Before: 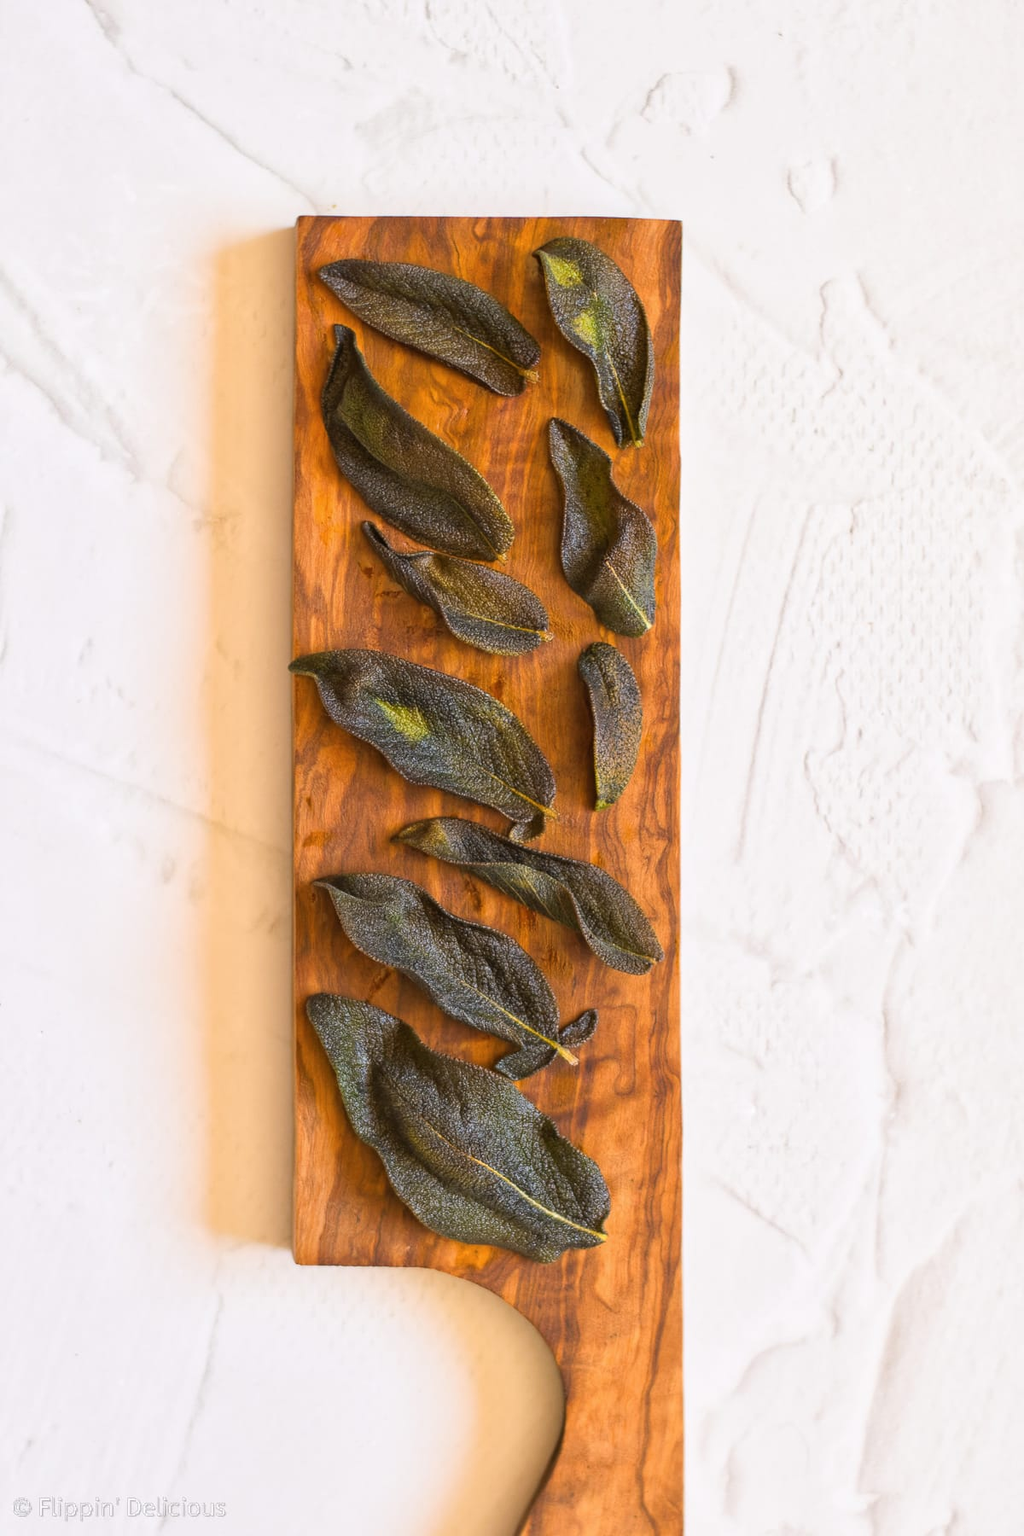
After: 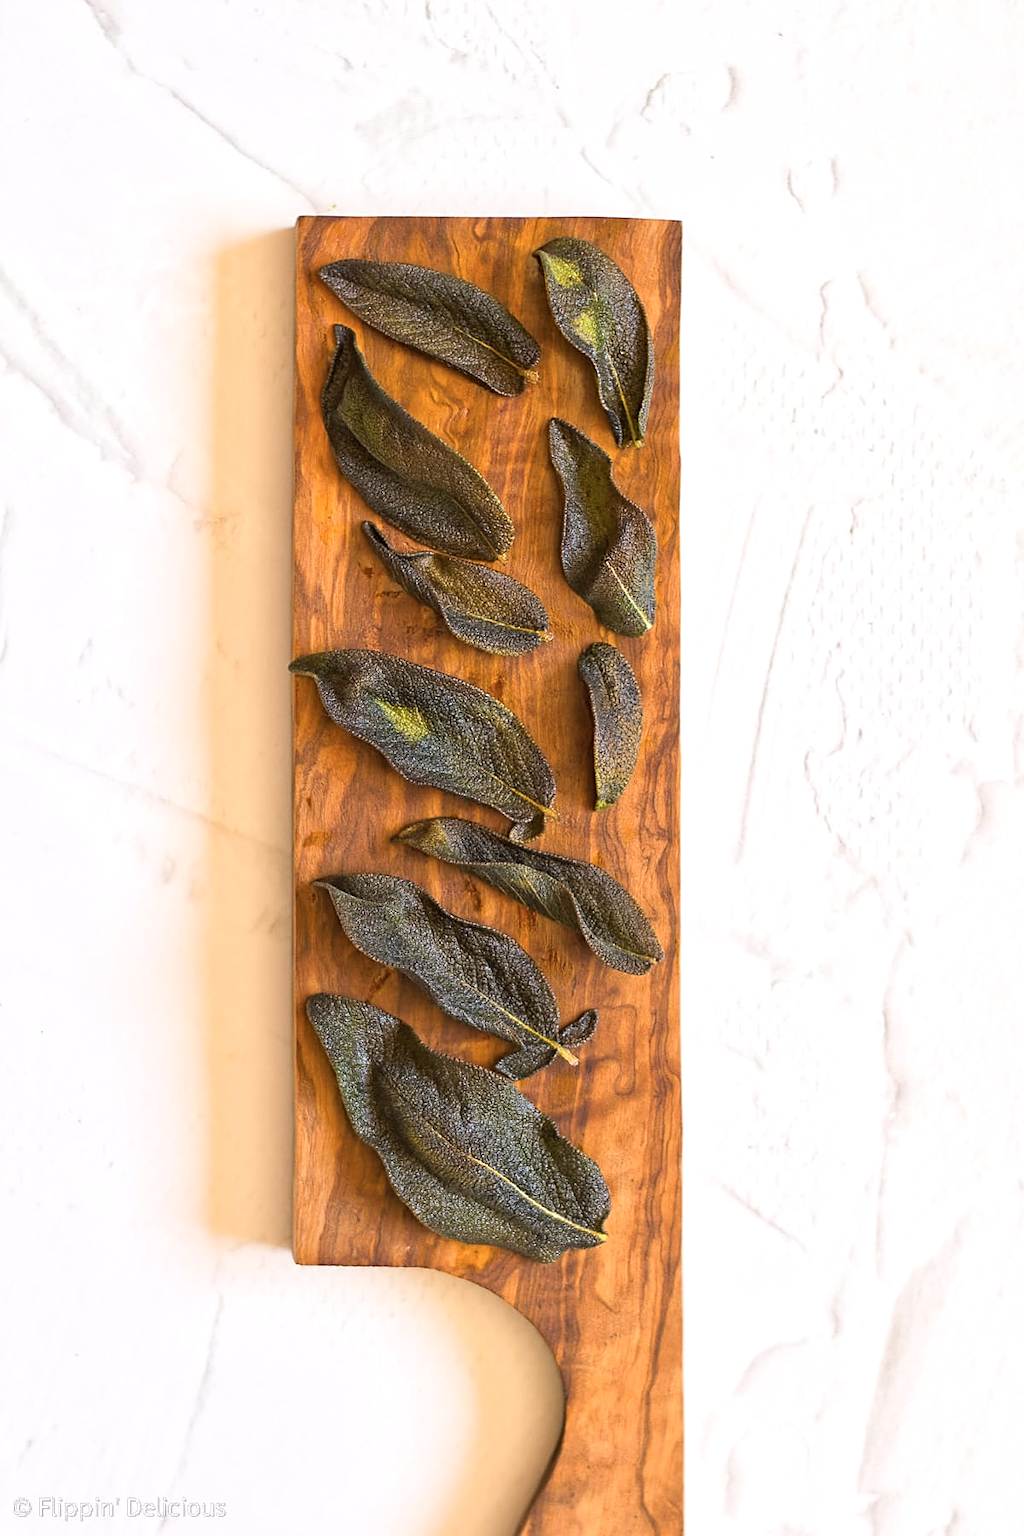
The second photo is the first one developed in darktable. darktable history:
sharpen: on, module defaults
contrast brightness saturation: saturation -0.1
exposure: black level correction 0.001, exposure 0.191 EV, compensate highlight preservation false
